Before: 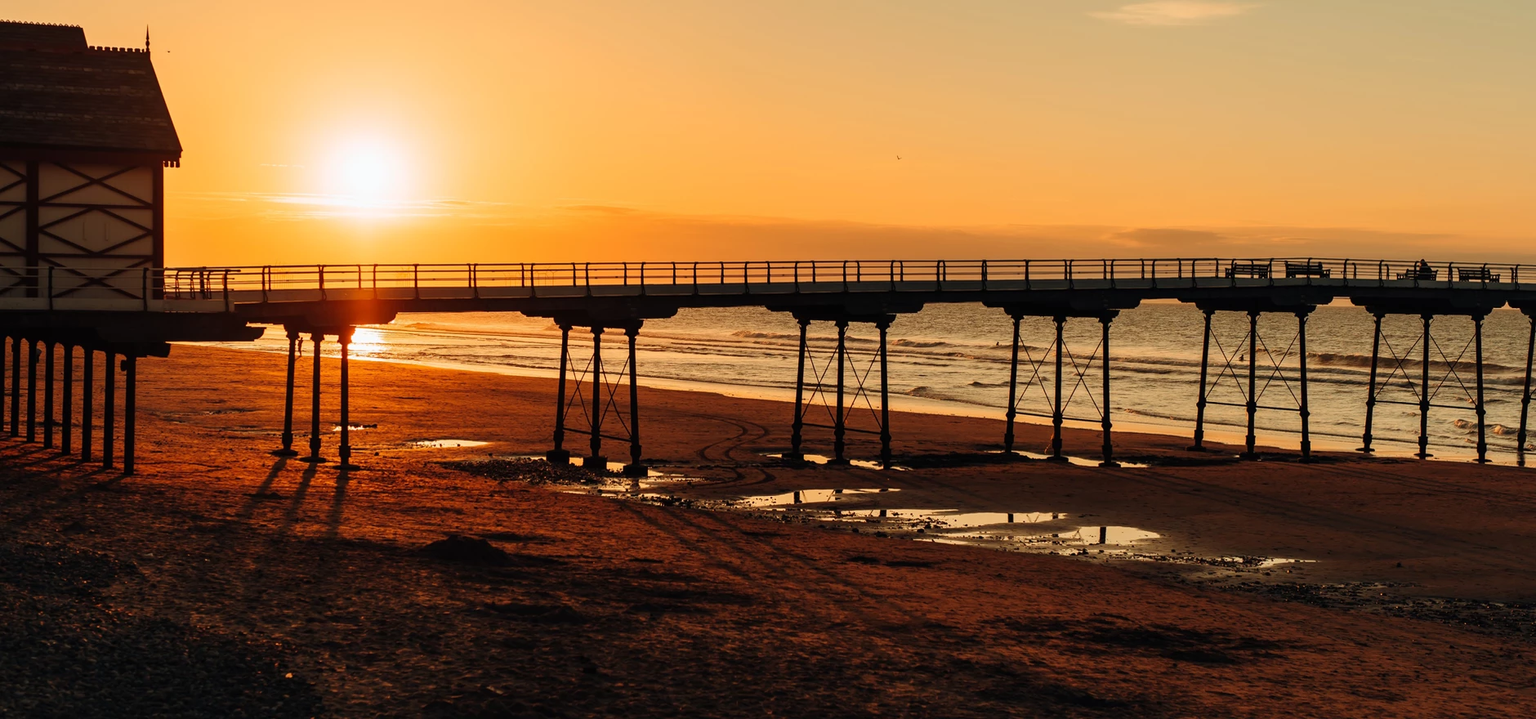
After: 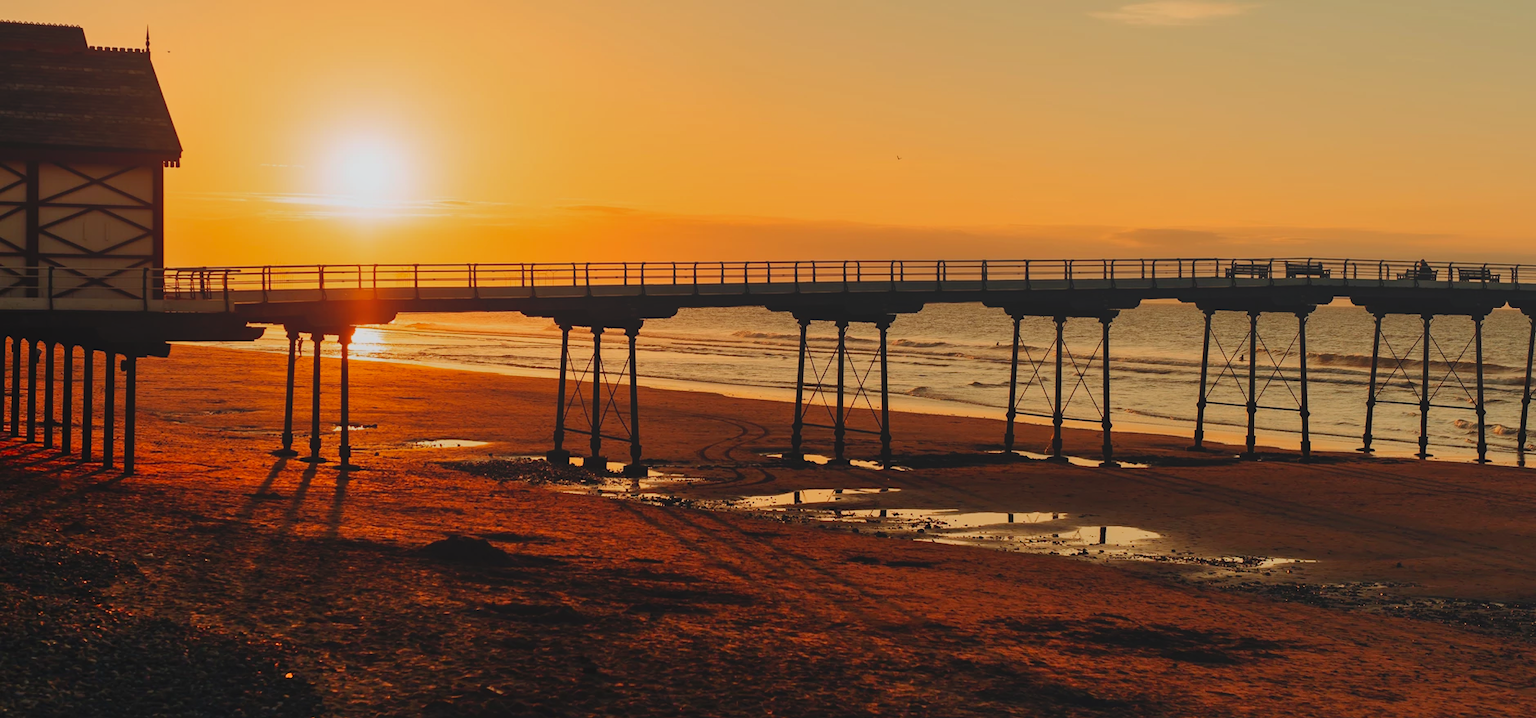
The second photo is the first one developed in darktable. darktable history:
local contrast: detail 69%
shadows and highlights: low approximation 0.01, soften with gaussian
